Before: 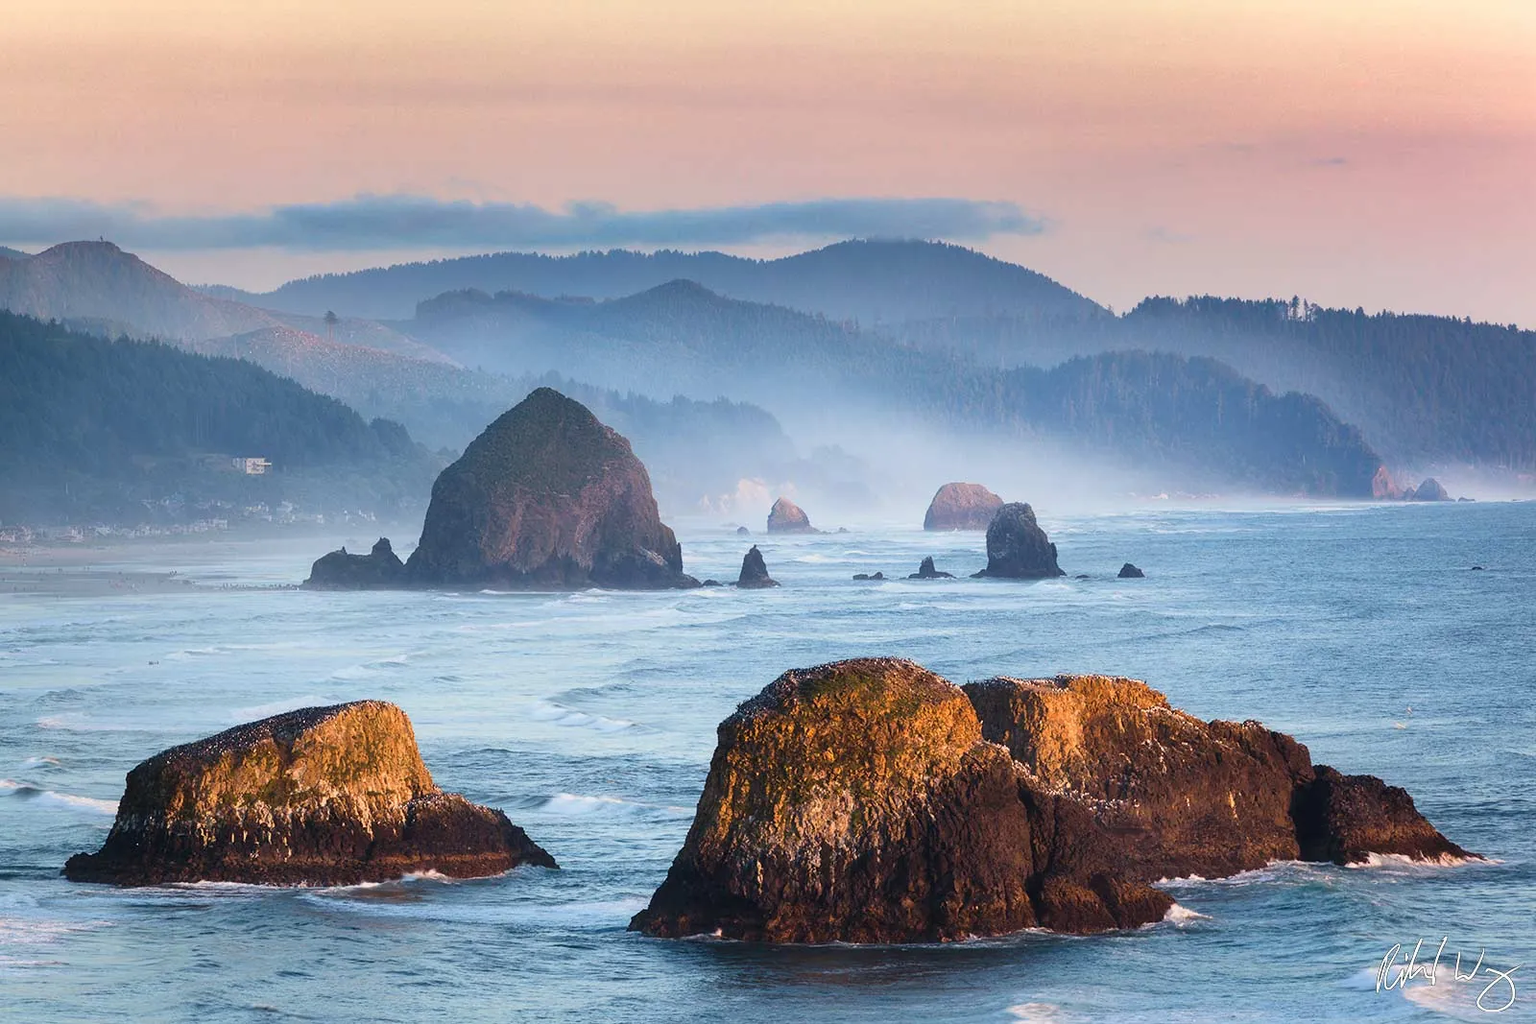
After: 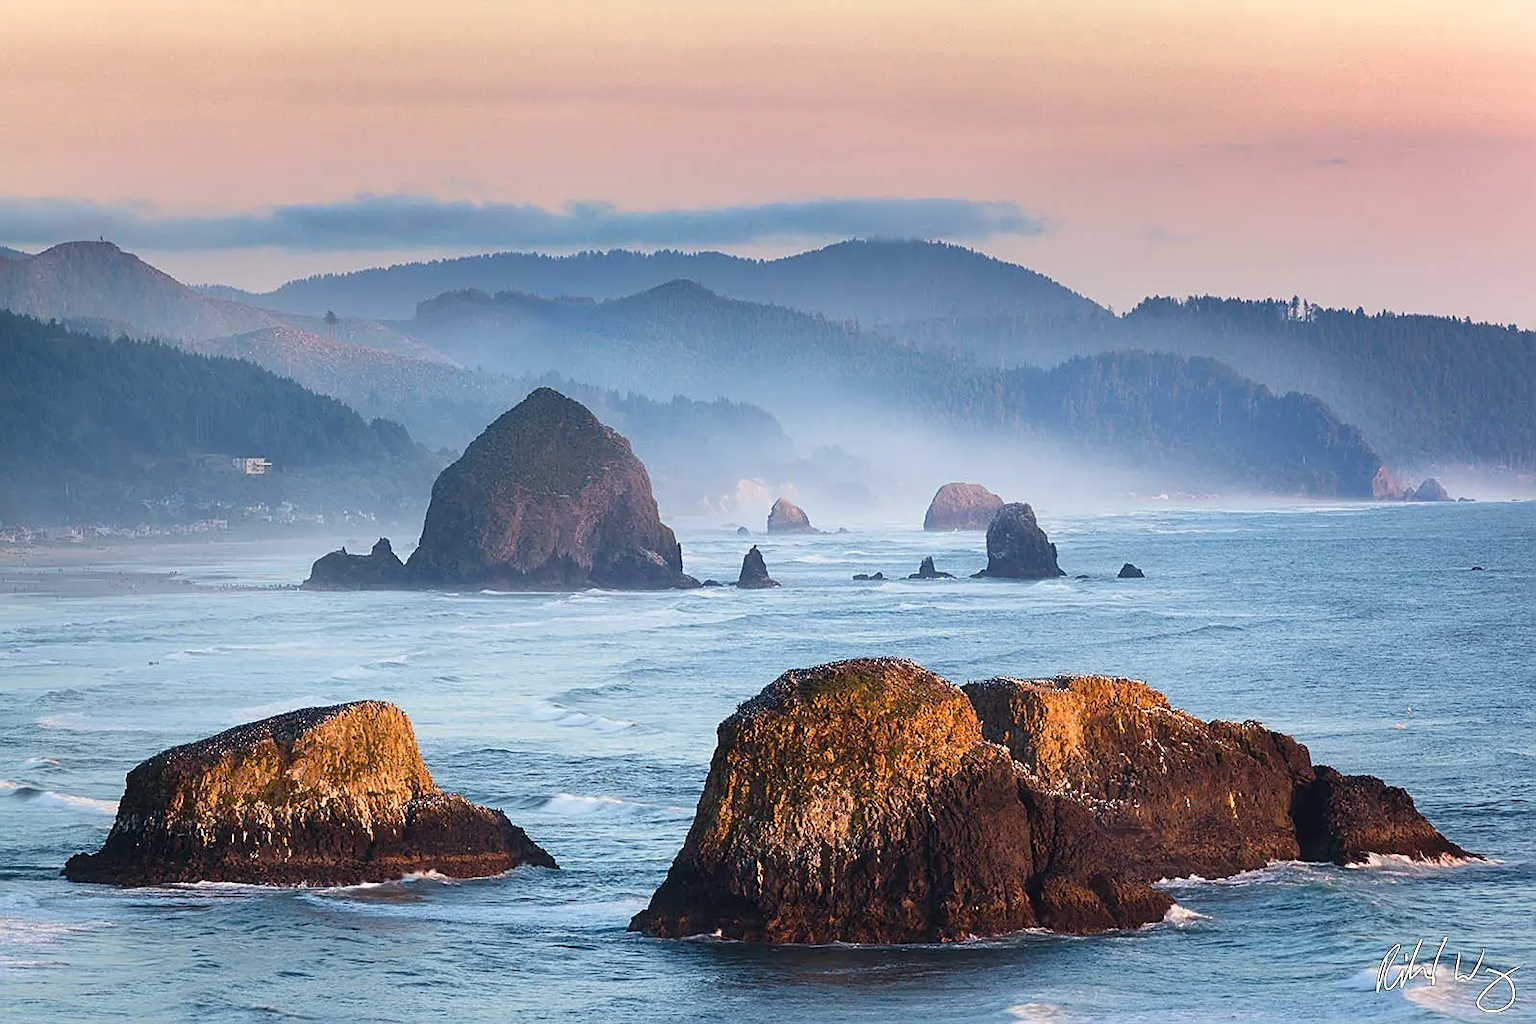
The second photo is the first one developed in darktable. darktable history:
tone equalizer: edges refinement/feathering 500, mask exposure compensation -1.57 EV, preserve details no
sharpen: on, module defaults
